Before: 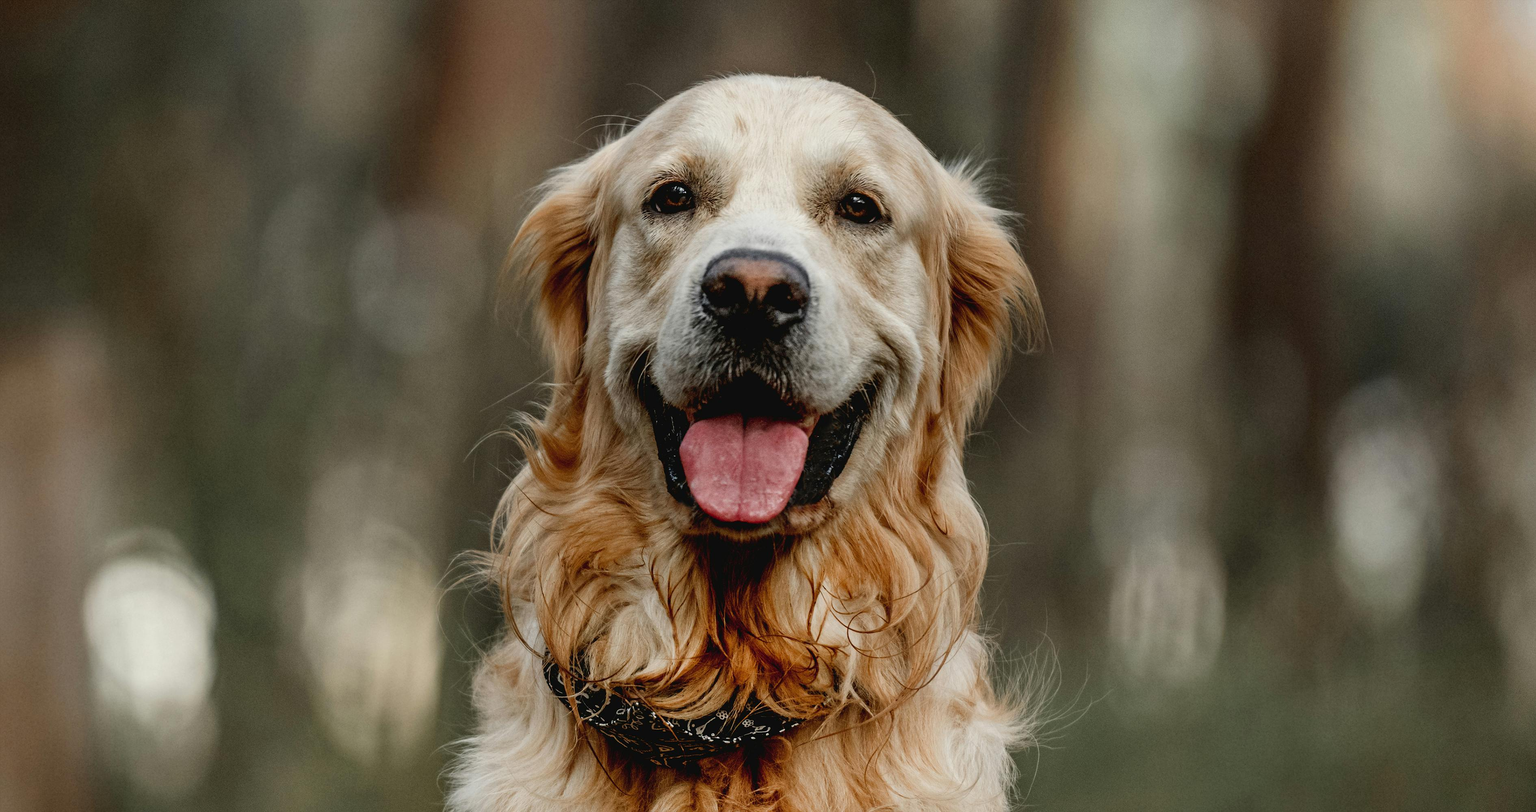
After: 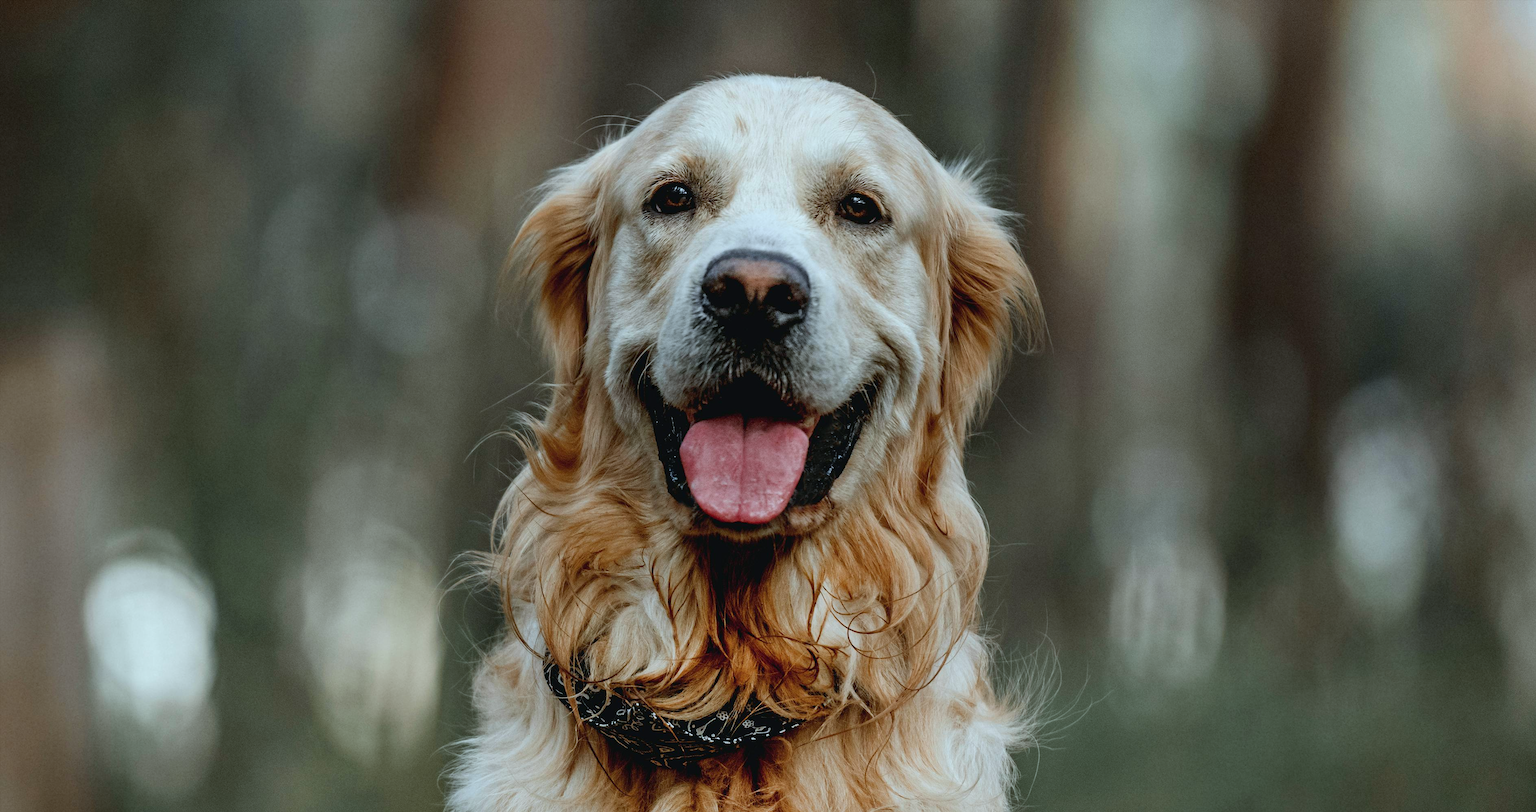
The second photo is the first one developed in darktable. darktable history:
color calibration: illuminant Planckian (black body), x 0.376, y 0.374, temperature 4110.58 K
